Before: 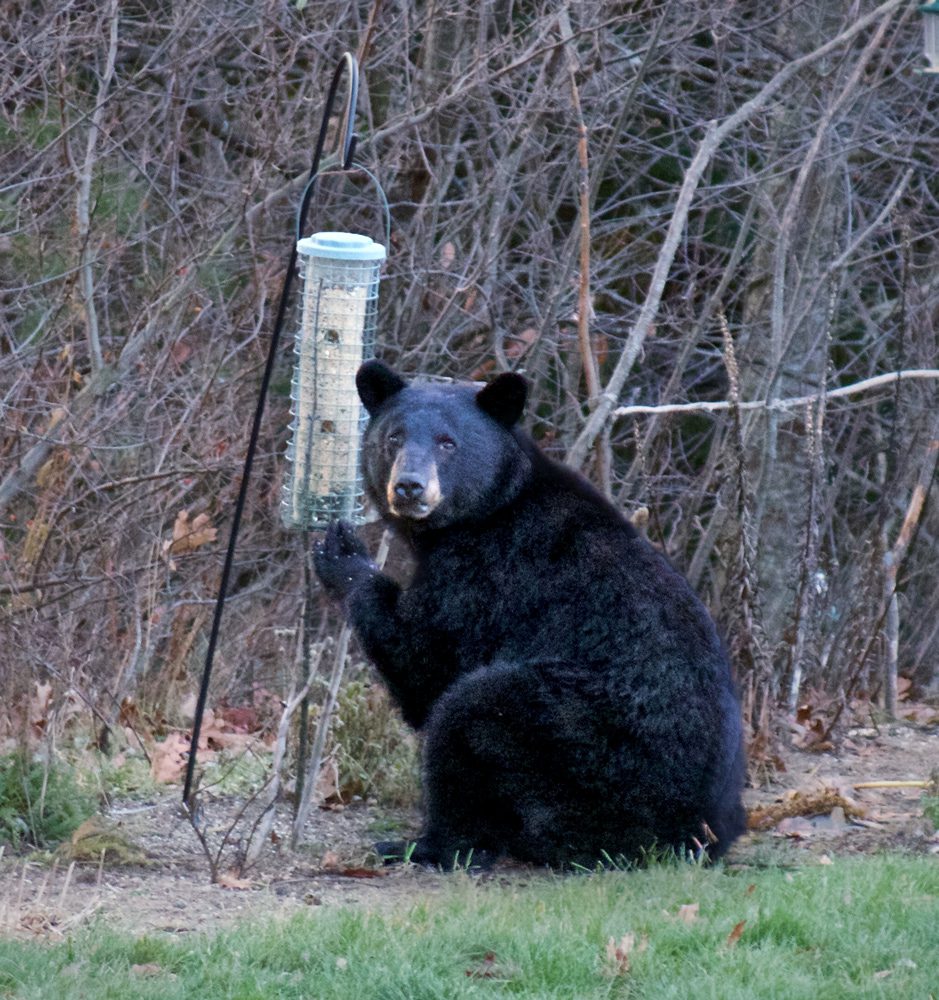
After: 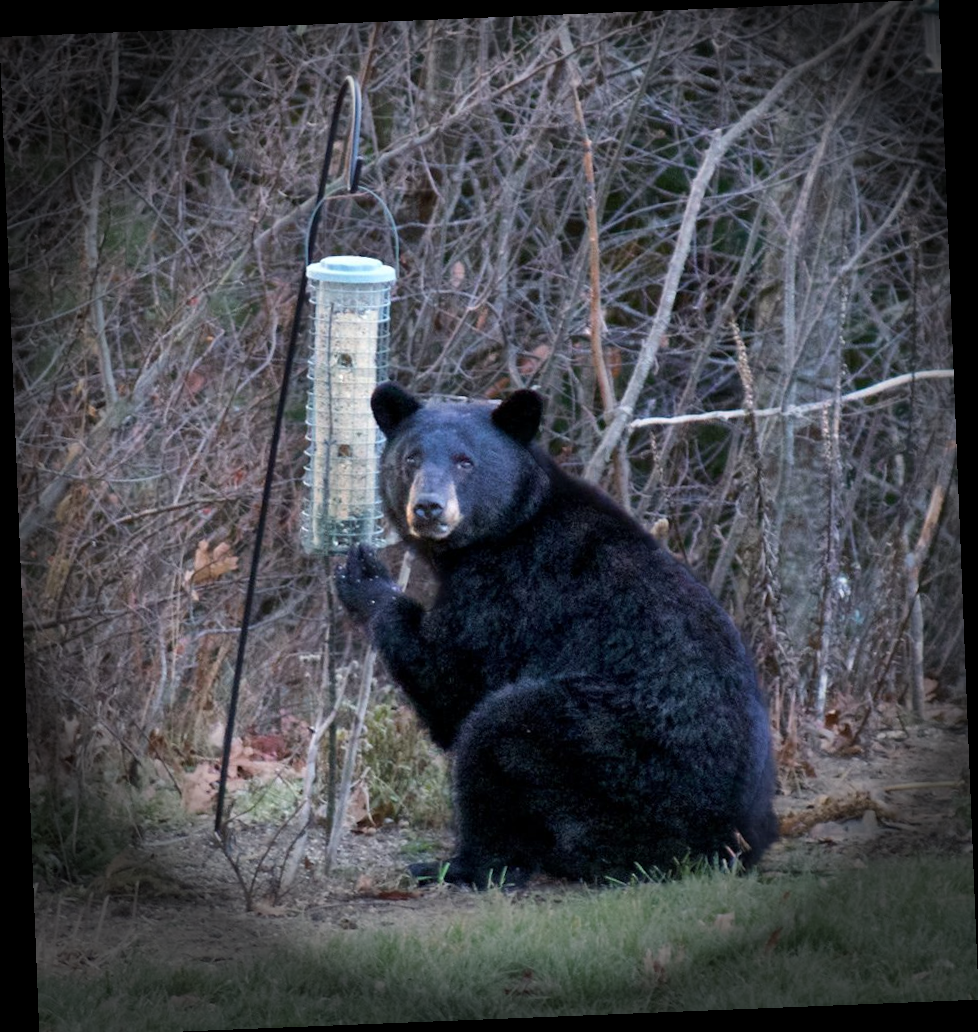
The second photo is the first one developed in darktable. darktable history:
rotate and perspective: rotation -2.29°, automatic cropping off
vignetting: fall-off start 76.42%, fall-off radius 27.36%, brightness -0.872, center (0.037, -0.09), width/height ratio 0.971
crop: top 0.05%, bottom 0.098%
